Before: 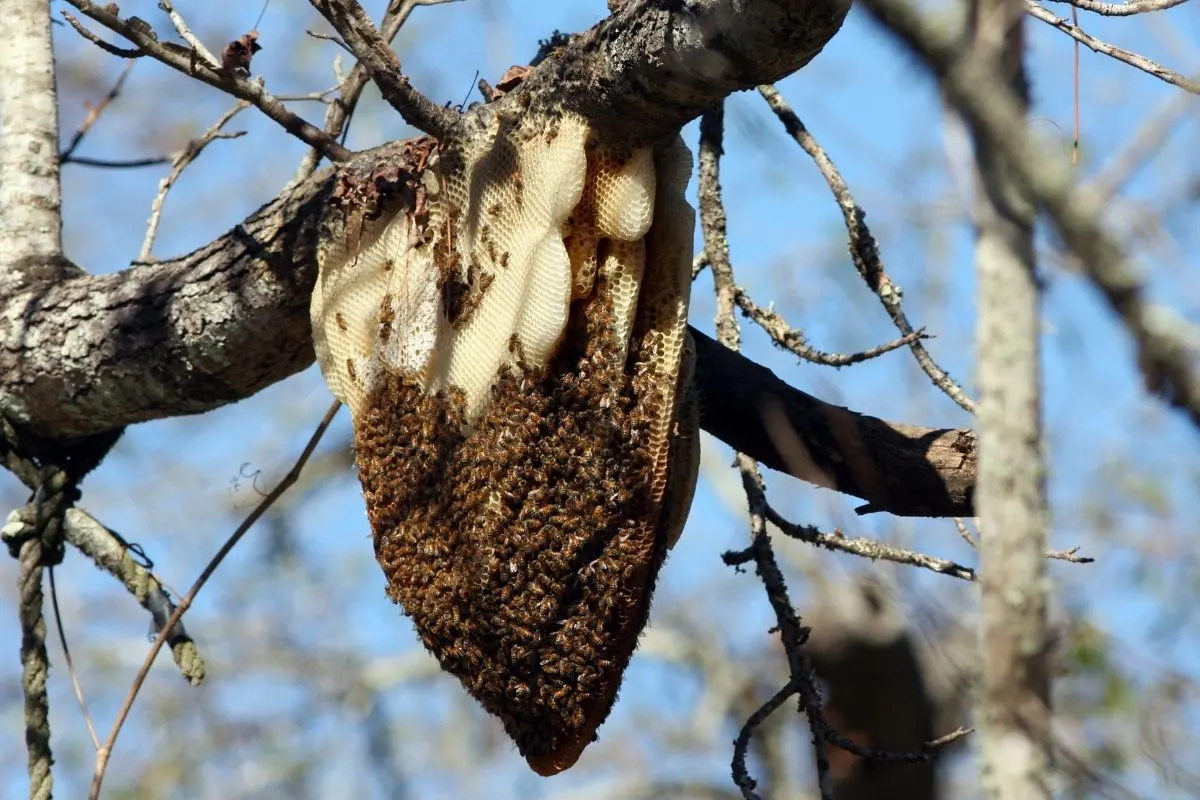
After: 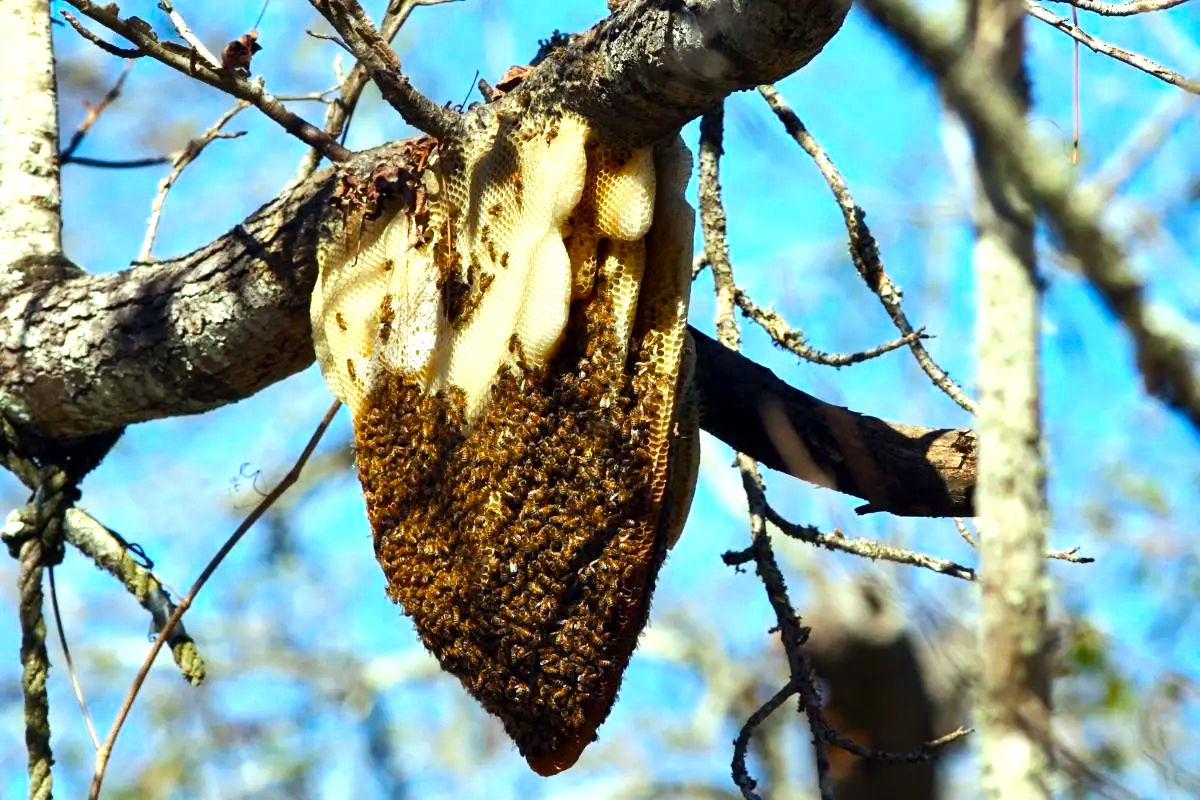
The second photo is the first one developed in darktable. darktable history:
color correction: highlights a* -6.88, highlights b* 0.702
color balance rgb: linear chroma grading › global chroma 8.96%, perceptual saturation grading › global saturation 19.203%, perceptual brilliance grading › global brilliance 30.13%, perceptual brilliance grading › highlights 12.293%, perceptual brilliance grading › mid-tones 23.36%, global vibrance 15.856%, saturation formula JzAzBz (2021)
shadows and highlights: soften with gaussian
